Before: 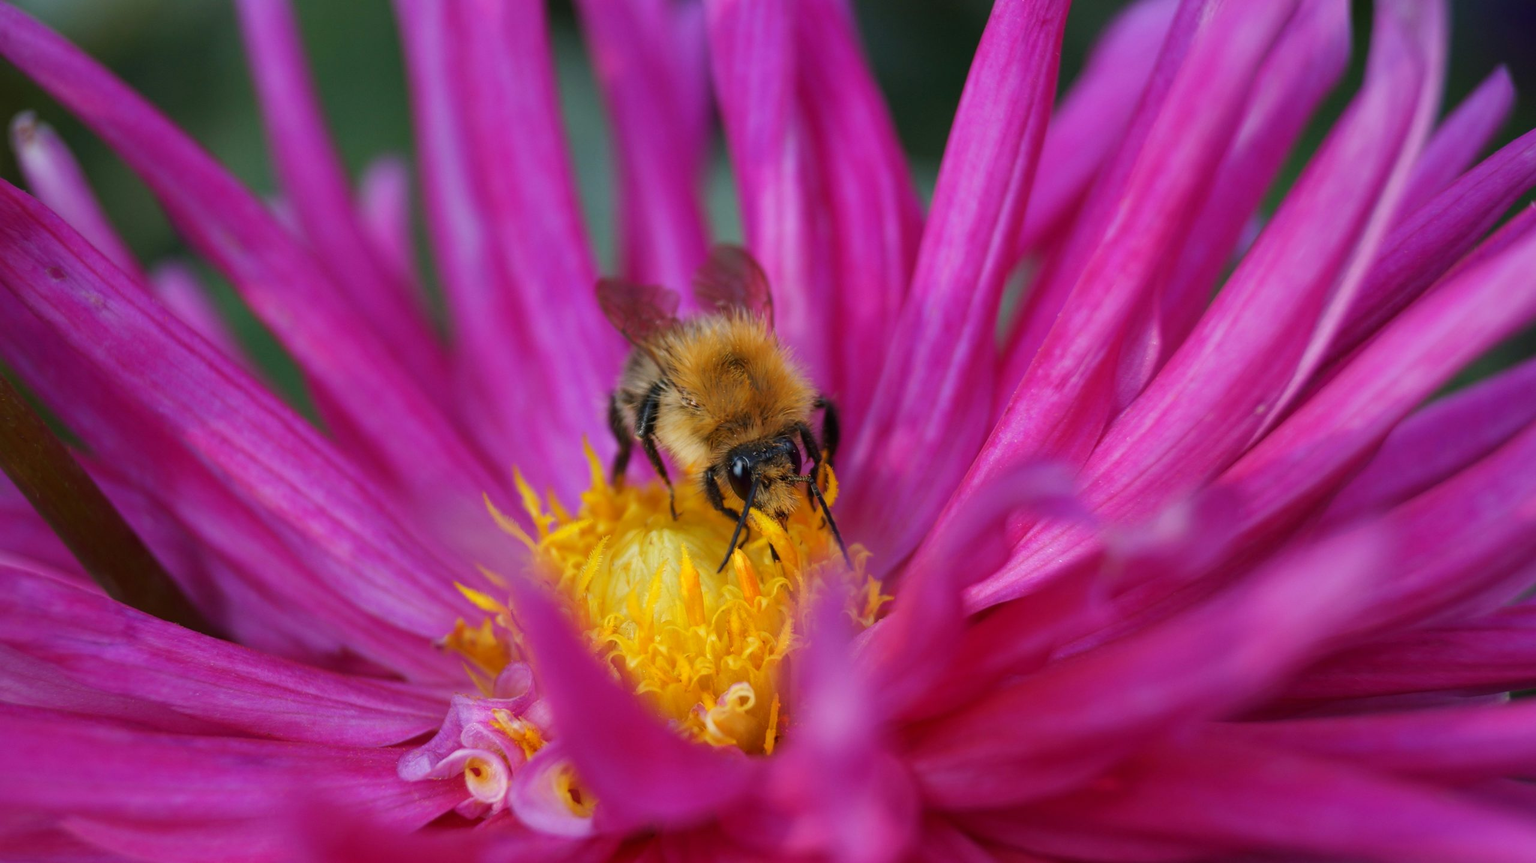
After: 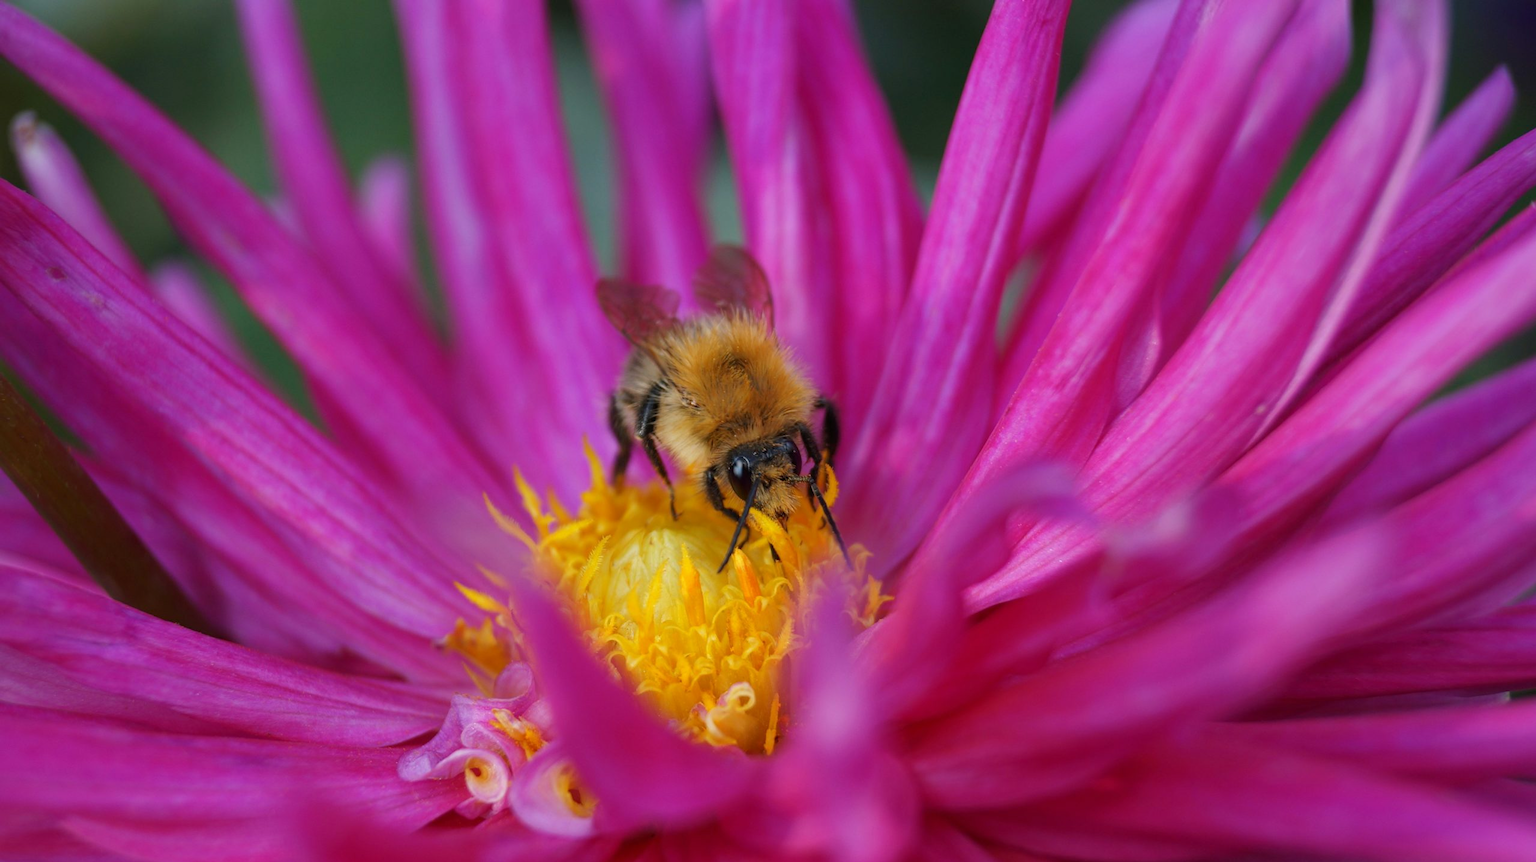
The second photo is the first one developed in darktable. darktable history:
tone equalizer: -7 EV 0.191 EV, -6 EV 0.115 EV, -5 EV 0.102 EV, -4 EV 0.06 EV, -2 EV -0.027 EV, -1 EV -0.033 EV, +0 EV -0.071 EV, edges refinement/feathering 500, mask exposure compensation -1.57 EV, preserve details no
